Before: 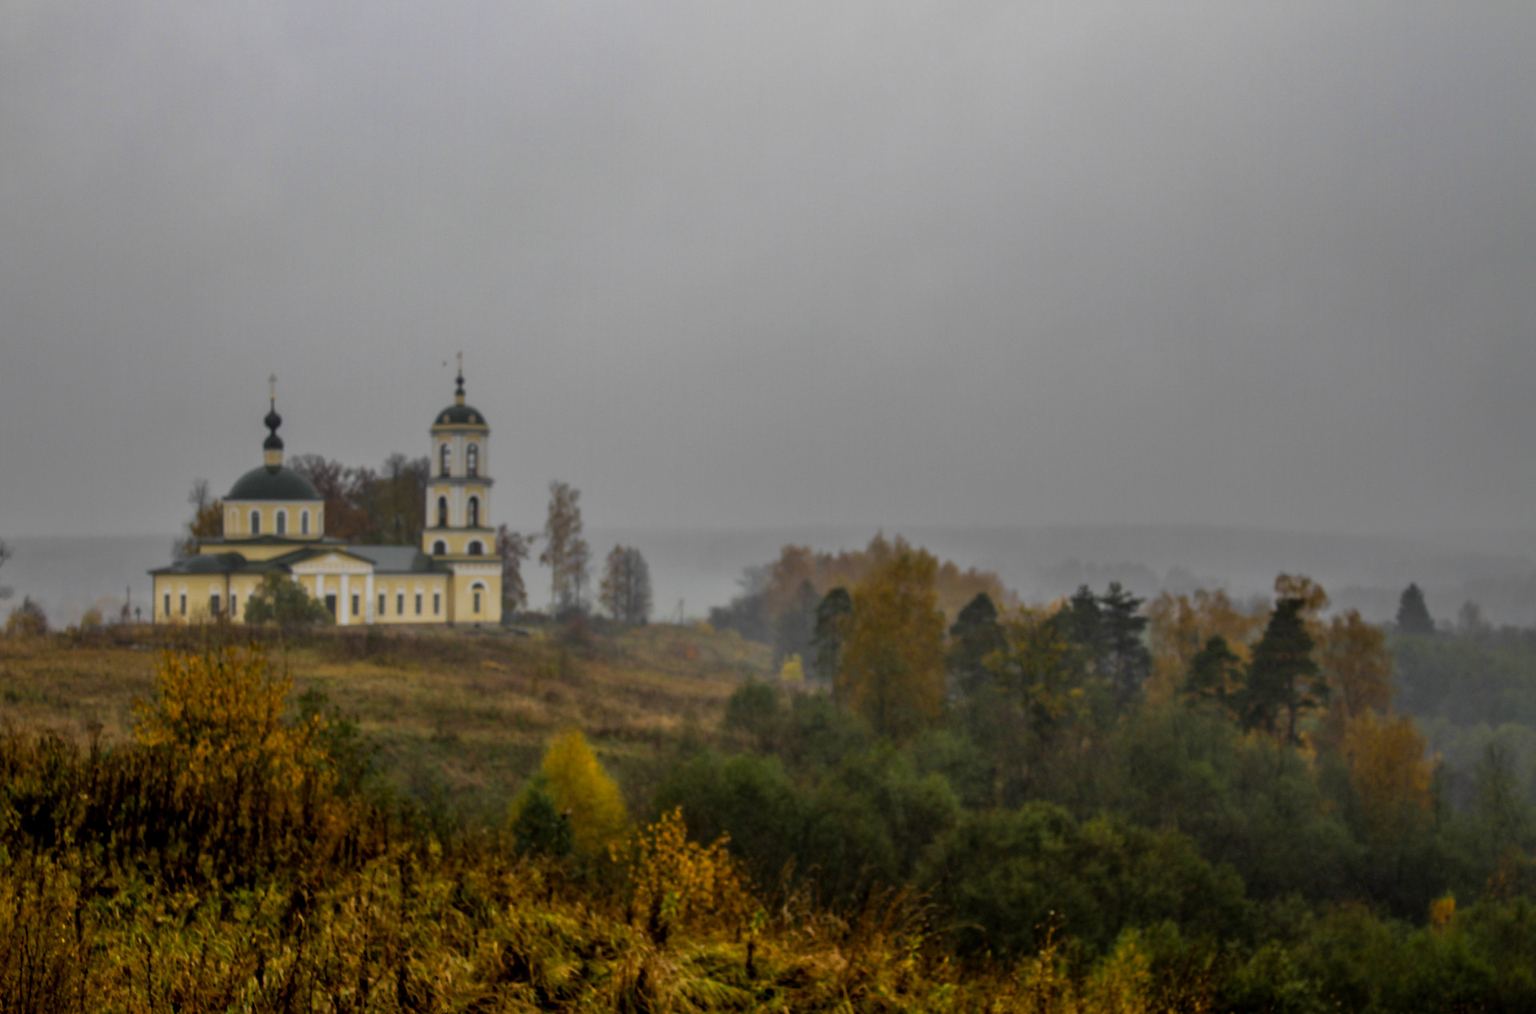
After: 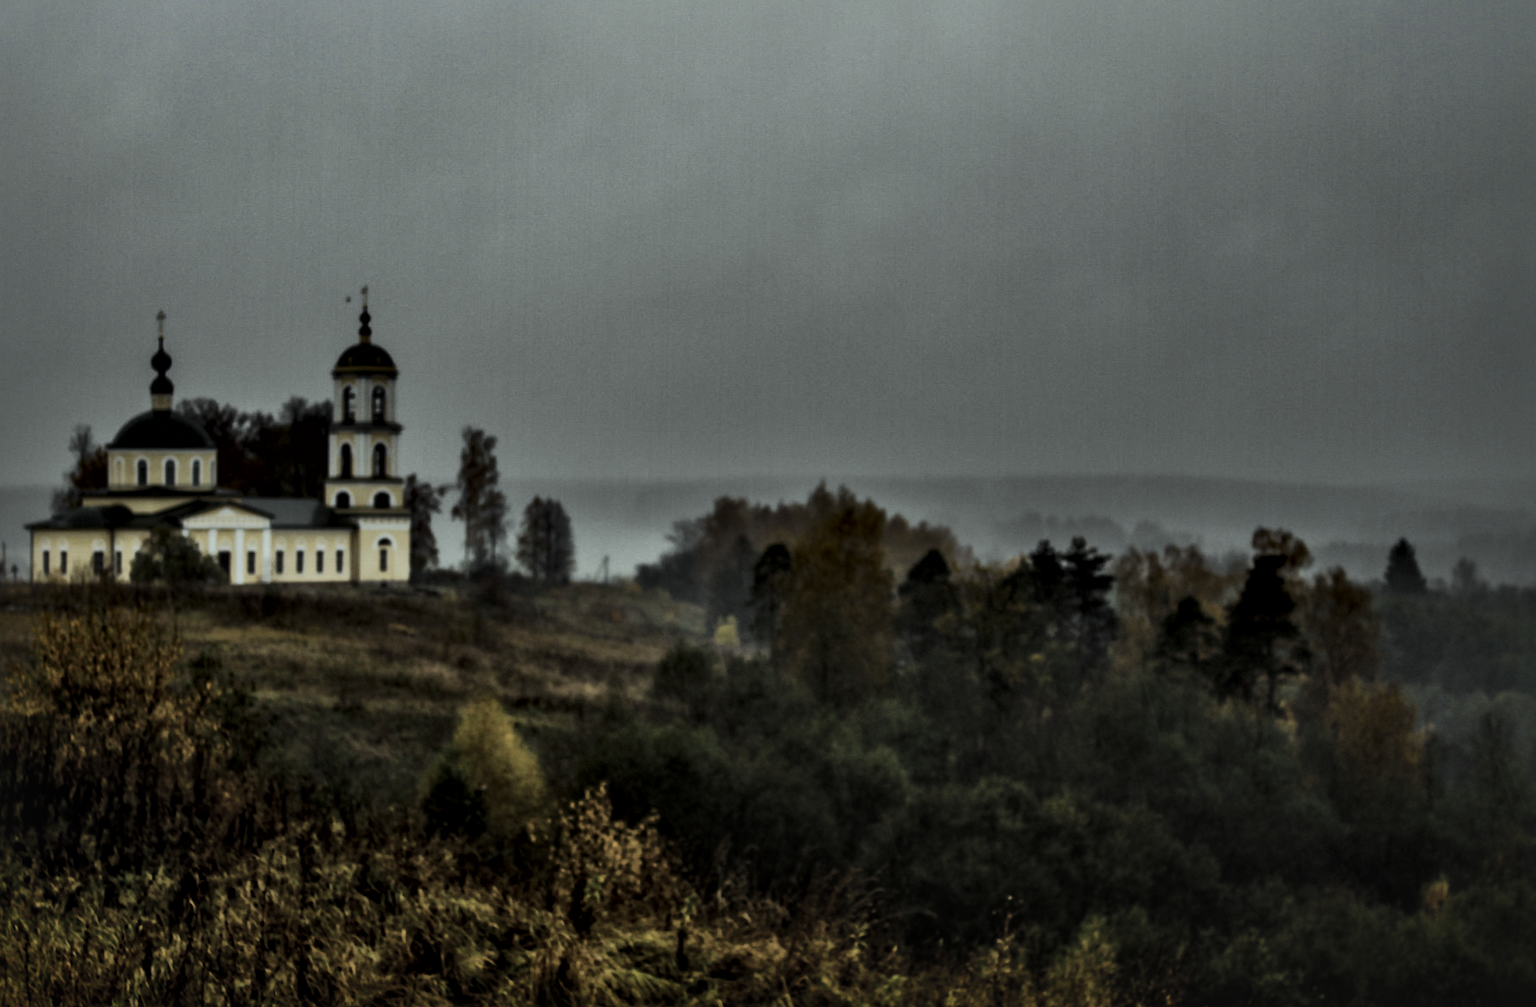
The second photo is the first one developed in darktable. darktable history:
crop and rotate: left 8.137%, top 8.813%
contrast brightness saturation: contrast 0.097, saturation -0.292
color correction: highlights a* -6.64, highlights b* 0.403
local contrast: mode bilateral grid, contrast 44, coarseness 69, detail 214%, midtone range 0.2
levels: levels [0, 0.618, 1]
color balance rgb: linear chroma grading › global chroma 15.456%, perceptual saturation grading › global saturation 20%, perceptual saturation grading › highlights -25.655%, perceptual saturation grading › shadows 49.473%, contrast 5.632%
exposure: black level correction -0.028, compensate highlight preservation false
